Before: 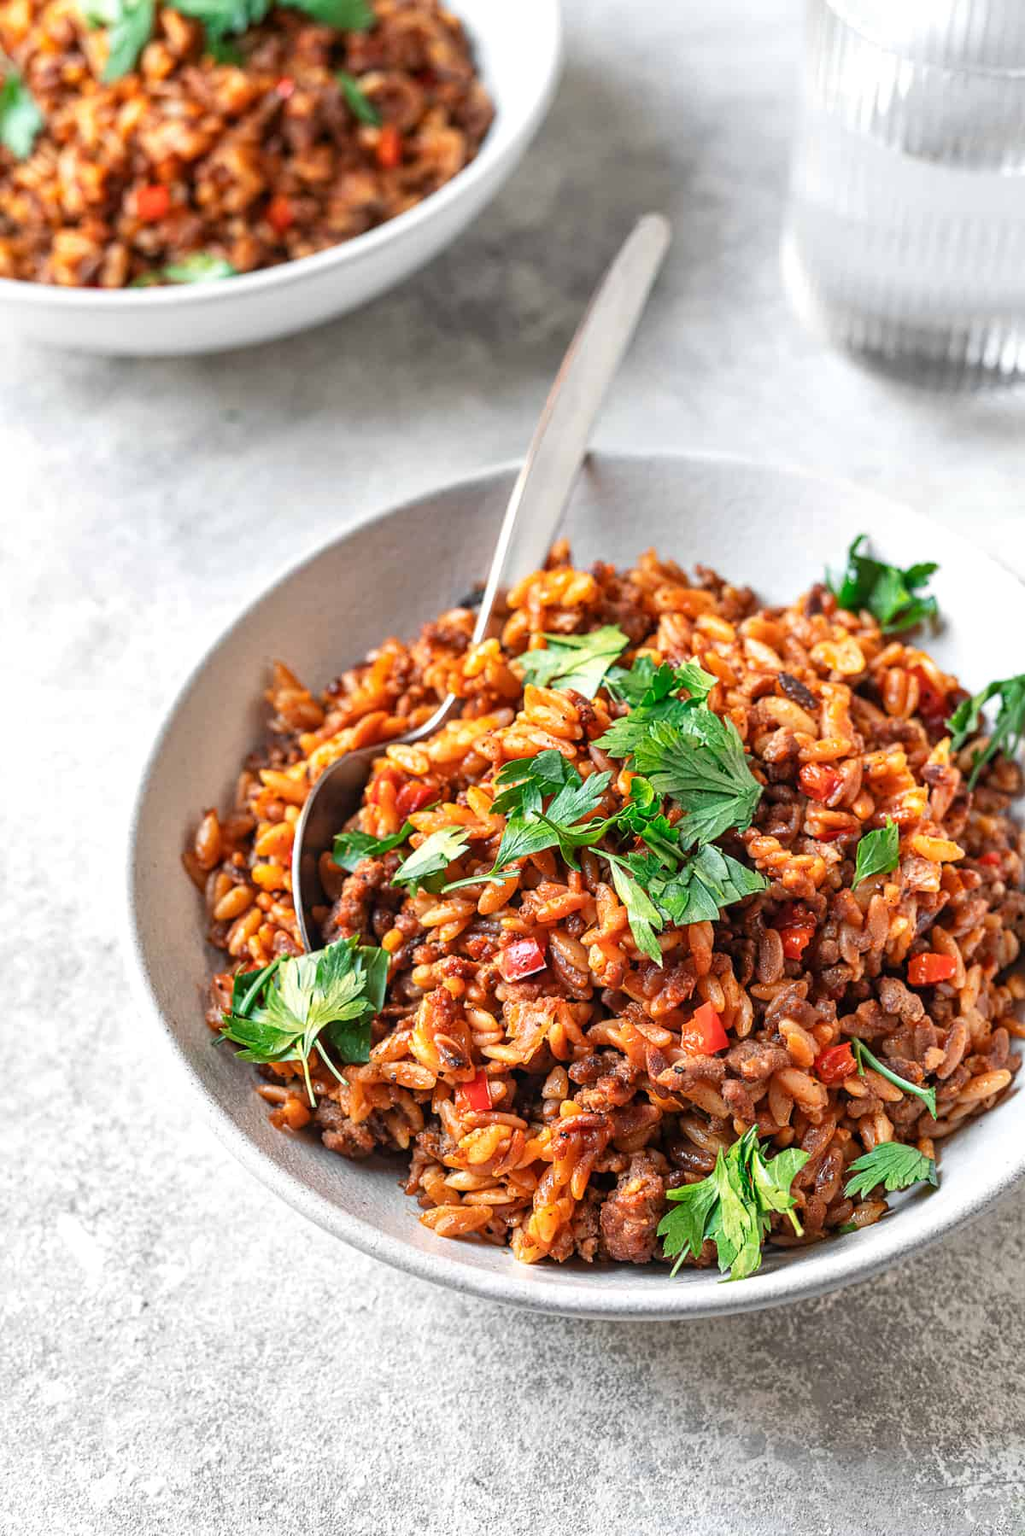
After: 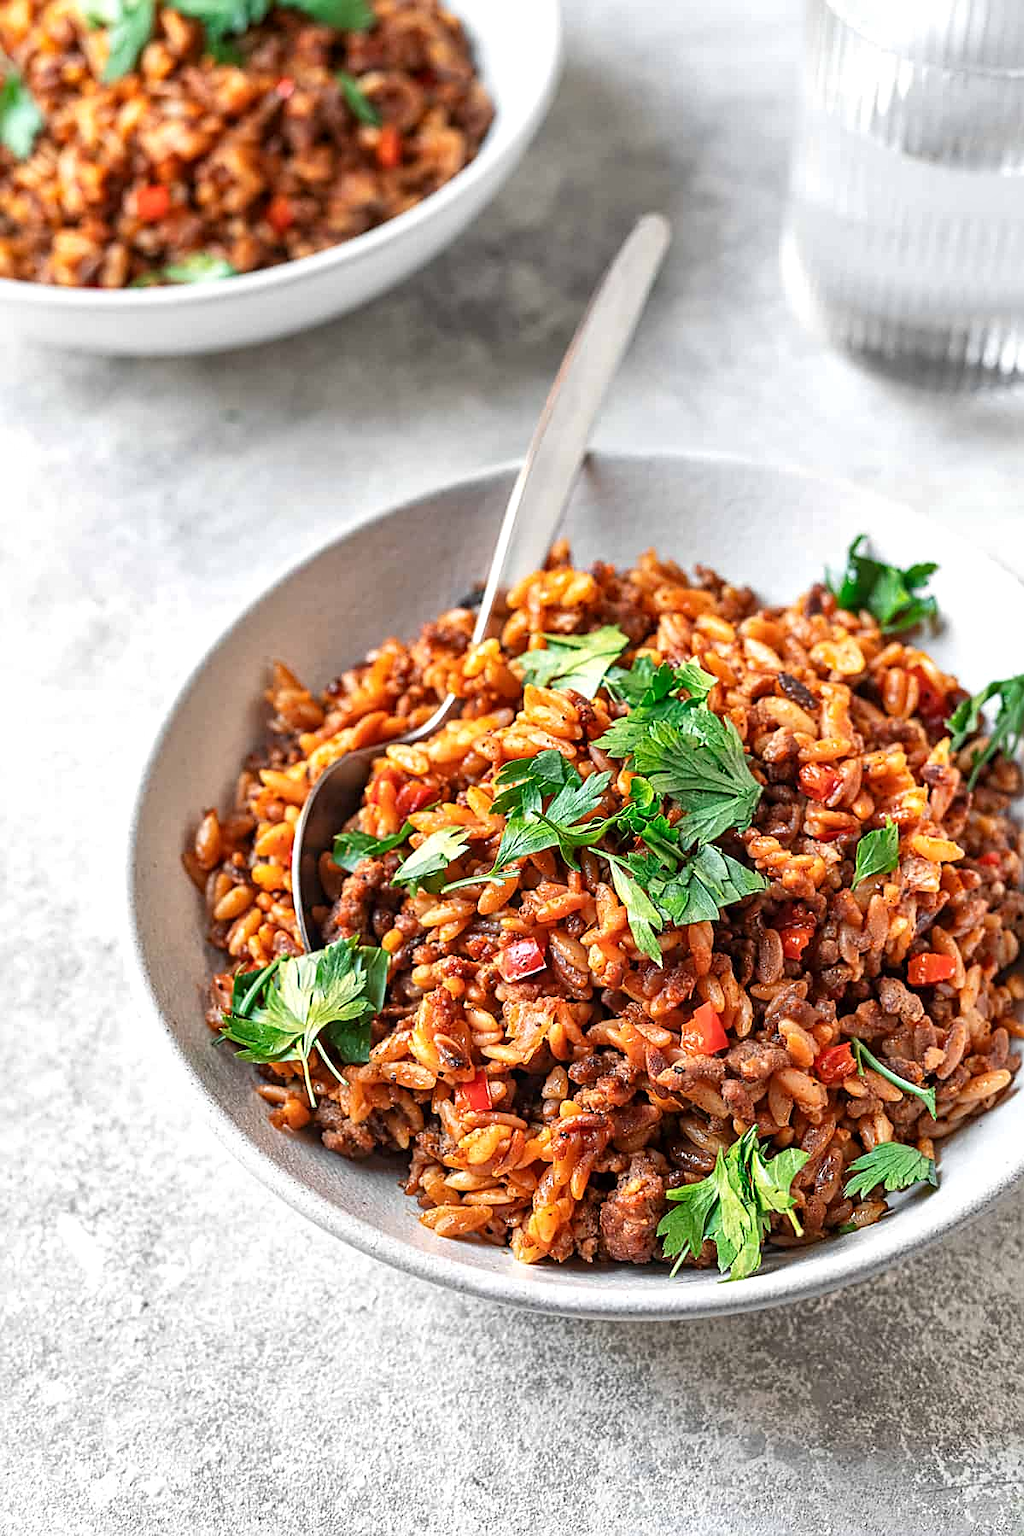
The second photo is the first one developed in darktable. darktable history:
local contrast: mode bilateral grid, contrast 21, coarseness 50, detail 120%, midtone range 0.2
sharpen: on, module defaults
